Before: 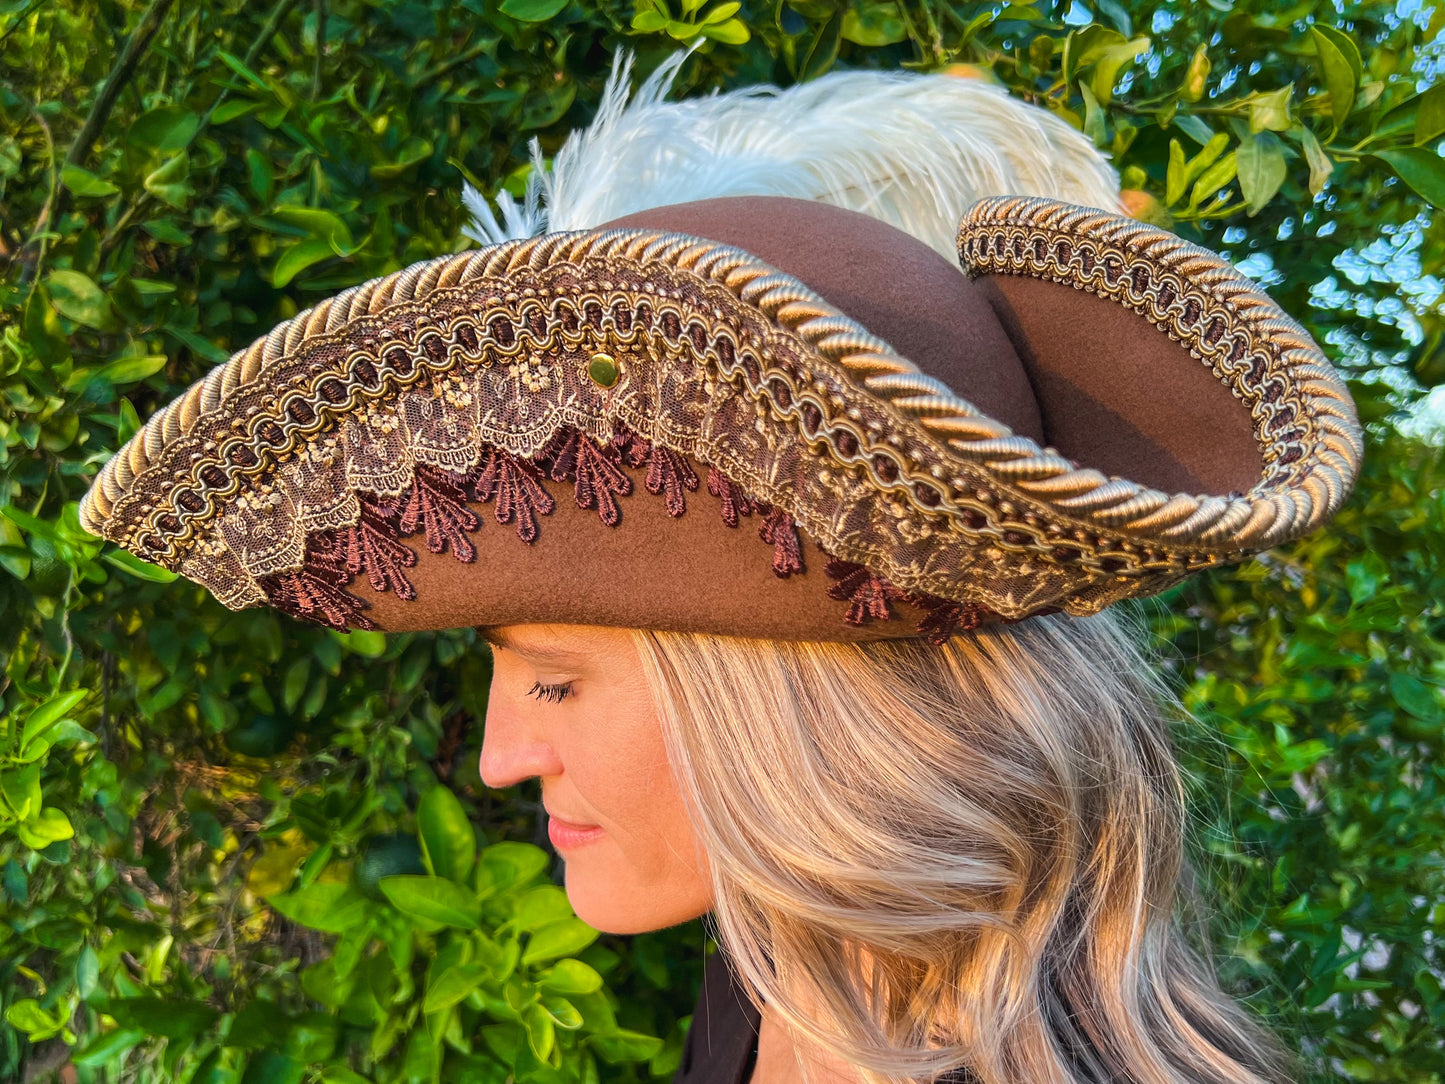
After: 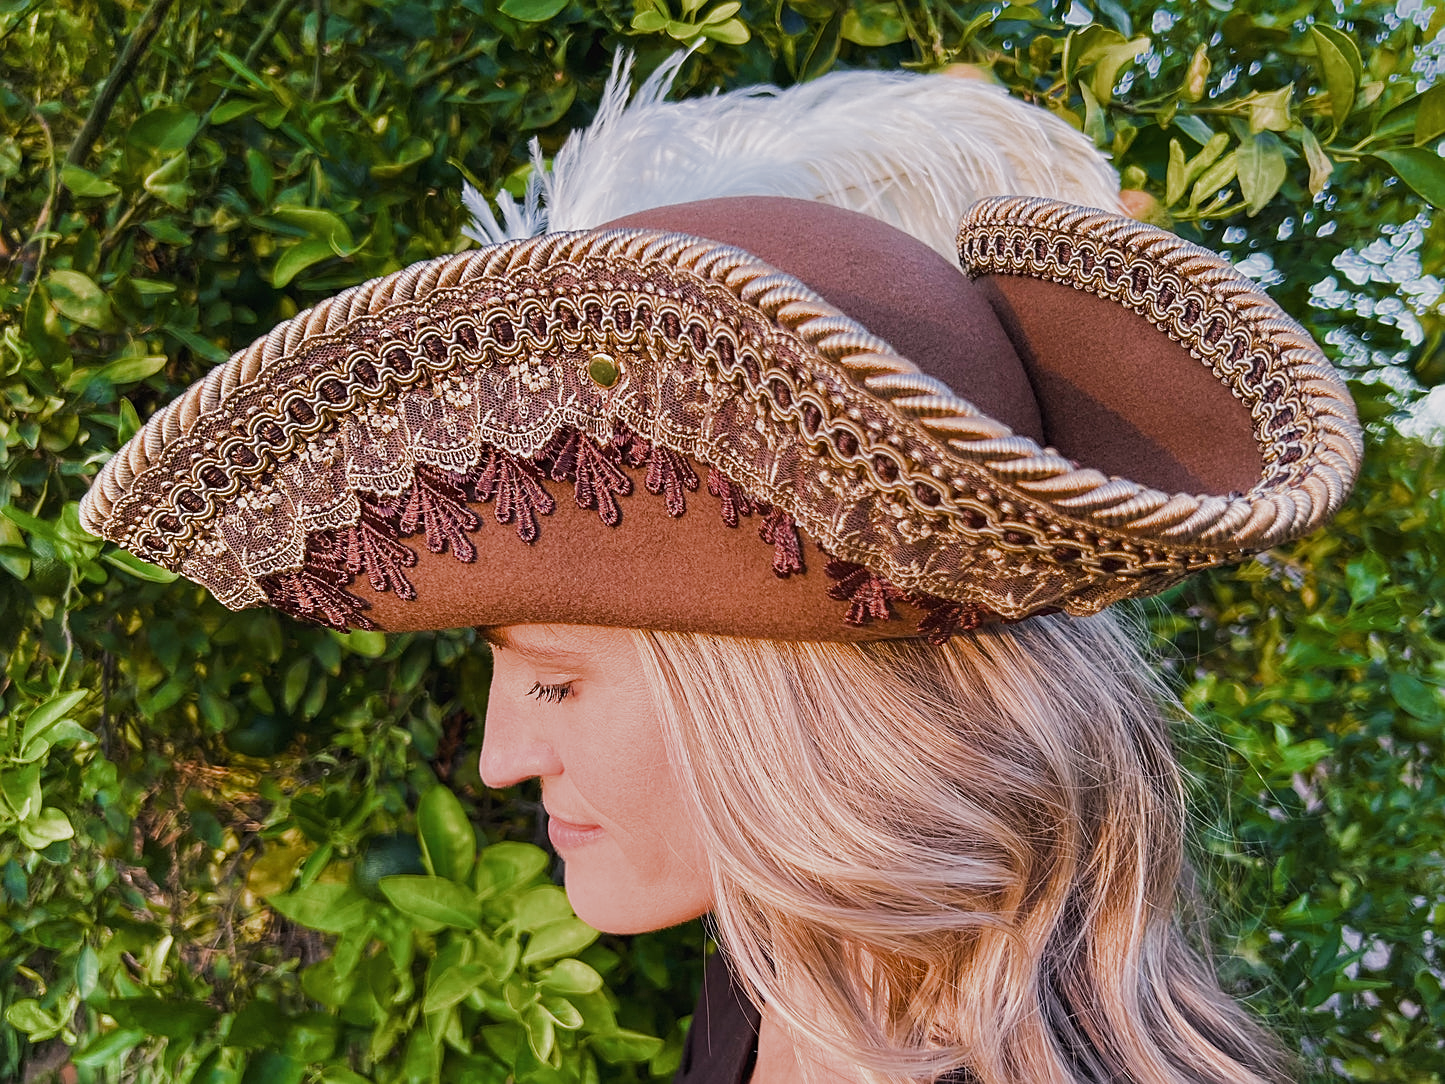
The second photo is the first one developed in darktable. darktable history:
sharpen: on, module defaults
color calibration: output R [1.063, -0.012, -0.003, 0], output B [-0.079, 0.047, 1, 0], illuminant as shot in camera, x 0.358, y 0.373, temperature 4628.91 K
filmic rgb: black relative exposure -16 EV, white relative exposure 2.94 EV, hardness 9.97, add noise in highlights 0.001, color science v3 (2019), use custom middle-gray values true, contrast in highlights soft
tone equalizer: edges refinement/feathering 500, mask exposure compensation -1.57 EV, preserve details no
